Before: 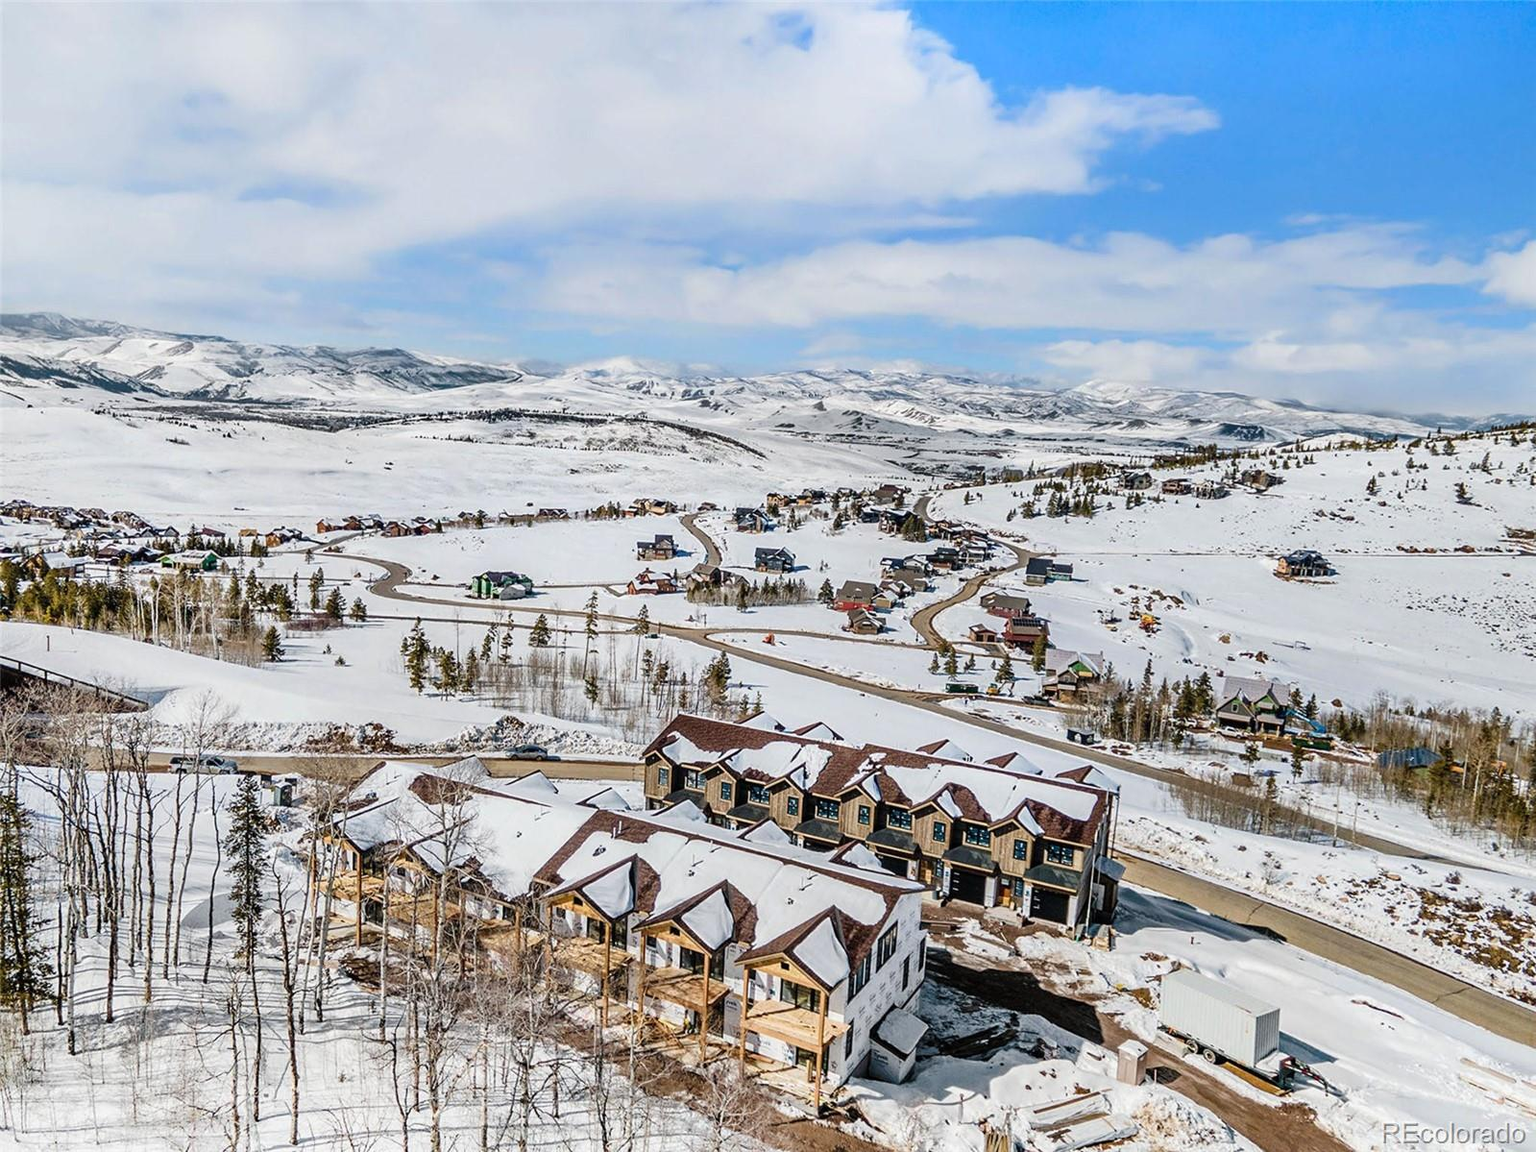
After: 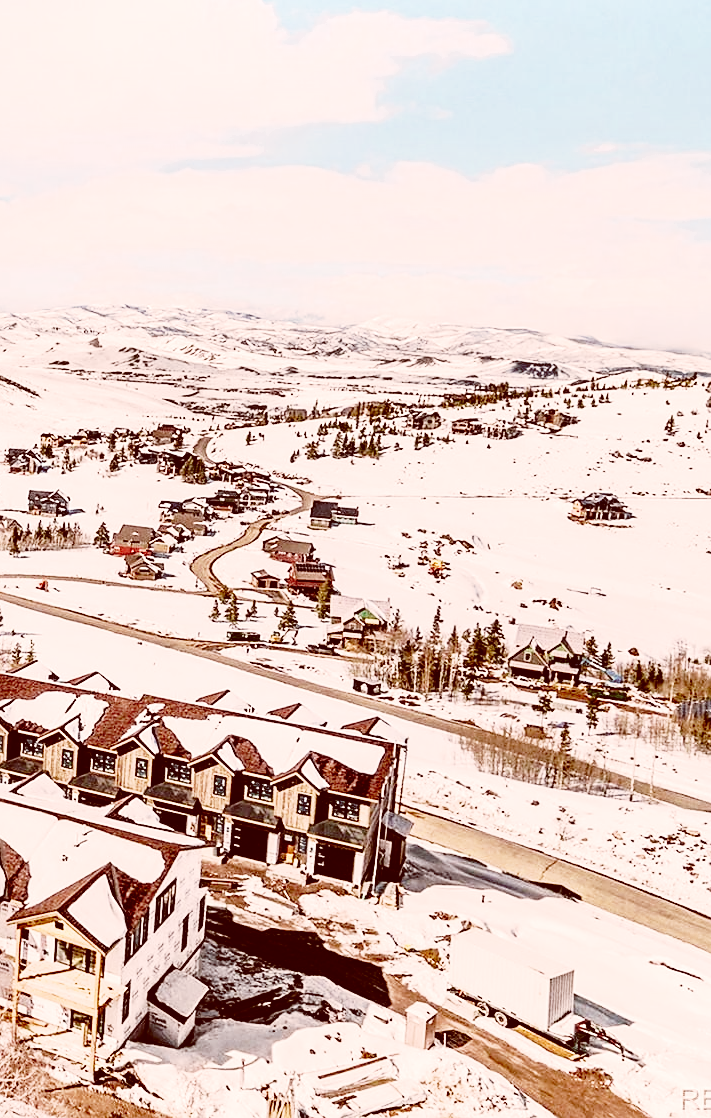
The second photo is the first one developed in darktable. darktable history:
color zones: curves: ch0 [(0, 0.5) (0.125, 0.4) (0.25, 0.5) (0.375, 0.4) (0.5, 0.4) (0.625, 0.6) (0.75, 0.6) (0.875, 0.5)]; ch1 [(0, 0.35) (0.125, 0.45) (0.25, 0.35) (0.375, 0.35) (0.5, 0.35) (0.625, 0.35) (0.75, 0.45) (0.875, 0.35)]; ch2 [(0, 0.6) (0.125, 0.5) (0.25, 0.5) (0.375, 0.6) (0.5, 0.6) (0.625, 0.5) (0.75, 0.5) (0.875, 0.5)]
sharpen: radius 1.499, amount 0.39, threshold 1.271
base curve: curves: ch0 [(0, 0) (0.04, 0.03) (0.133, 0.232) (0.448, 0.748) (0.843, 0.968) (1, 1)], preserve colors none
color correction: highlights a* 9.49, highlights b* 8.49, shadows a* 39.75, shadows b* 39.88, saturation 0.791
exposure: exposure 0.668 EV, compensate highlight preservation false
crop: left 47.445%, top 6.726%, right 8.081%
